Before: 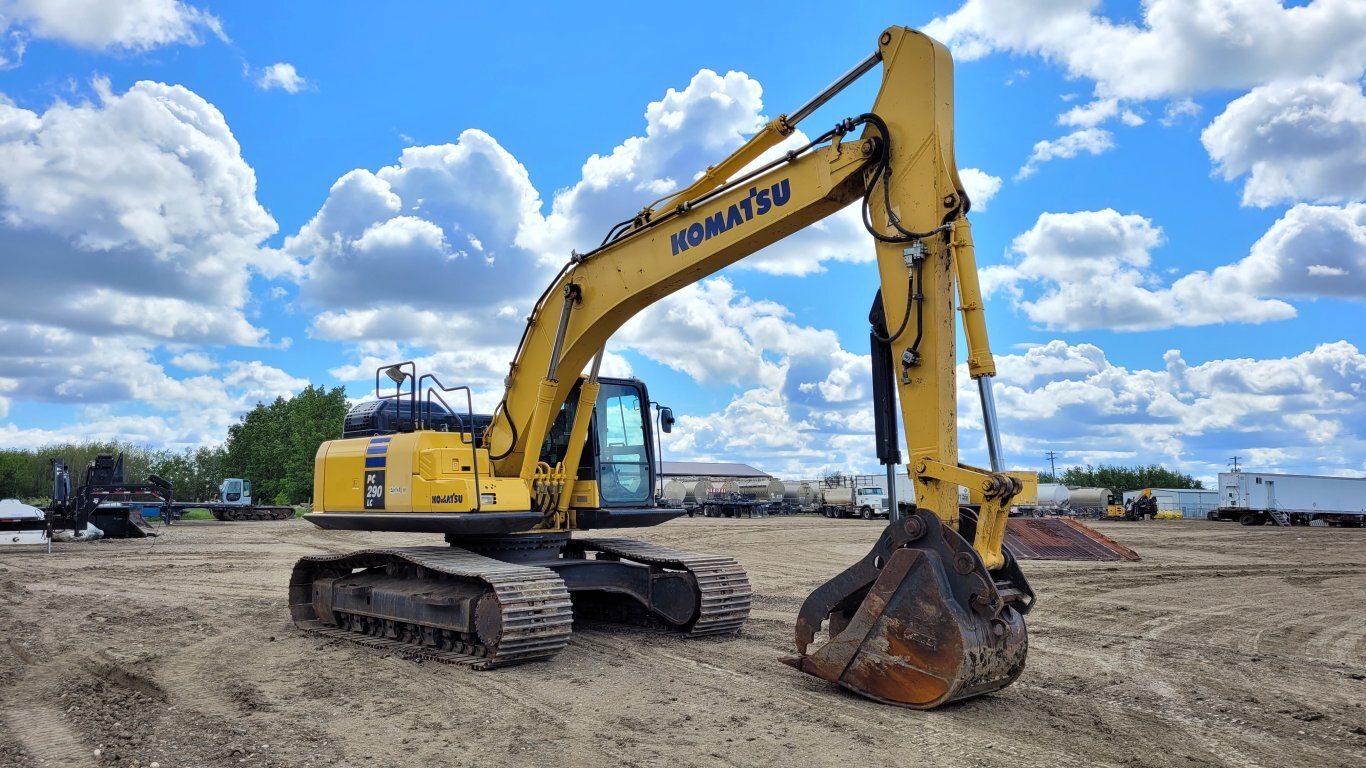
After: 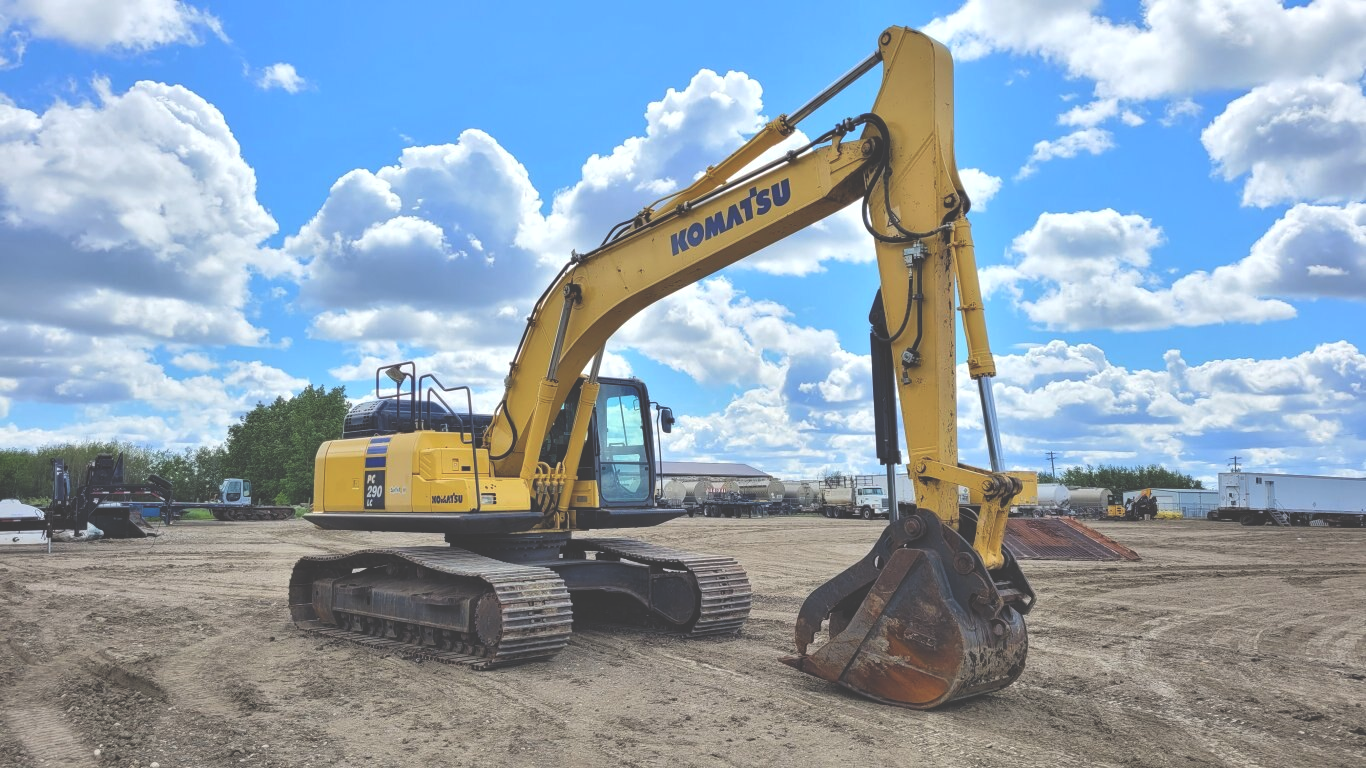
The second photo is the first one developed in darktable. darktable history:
exposure: black level correction -0.041, exposure 0.06 EV, compensate highlight preservation false
